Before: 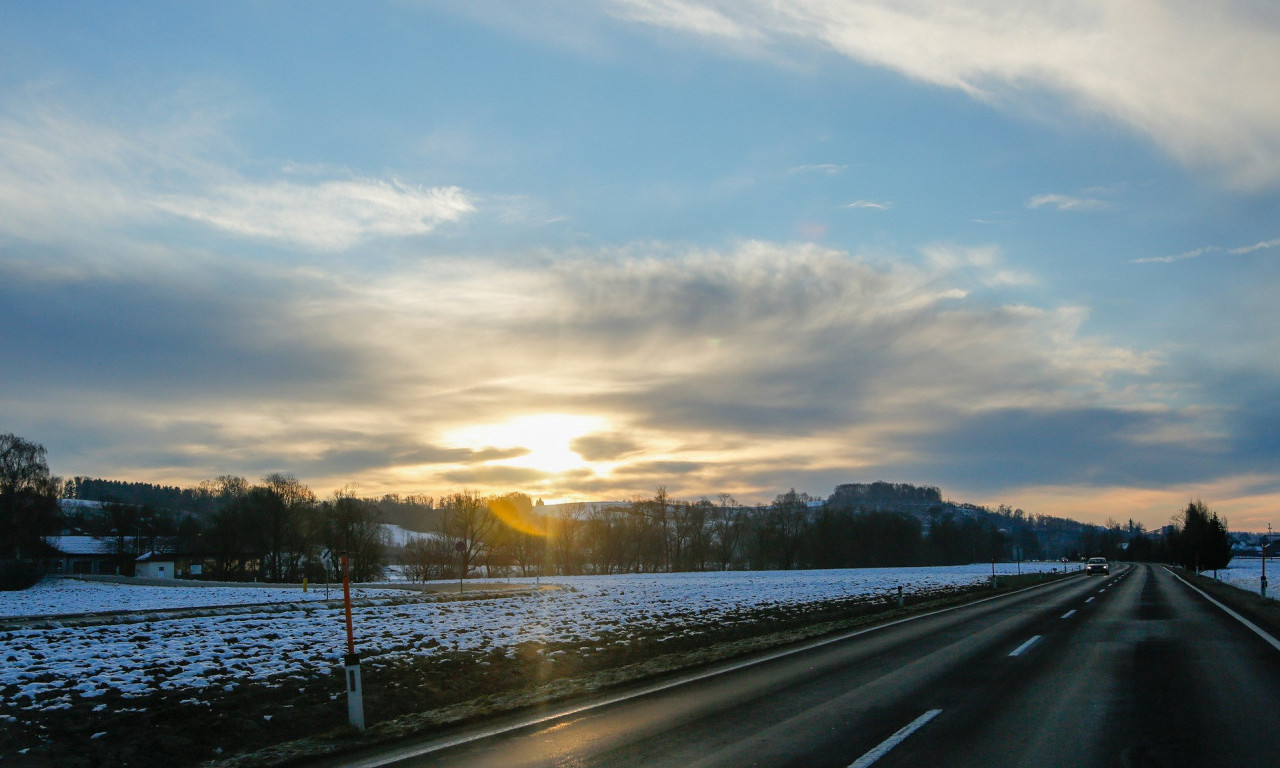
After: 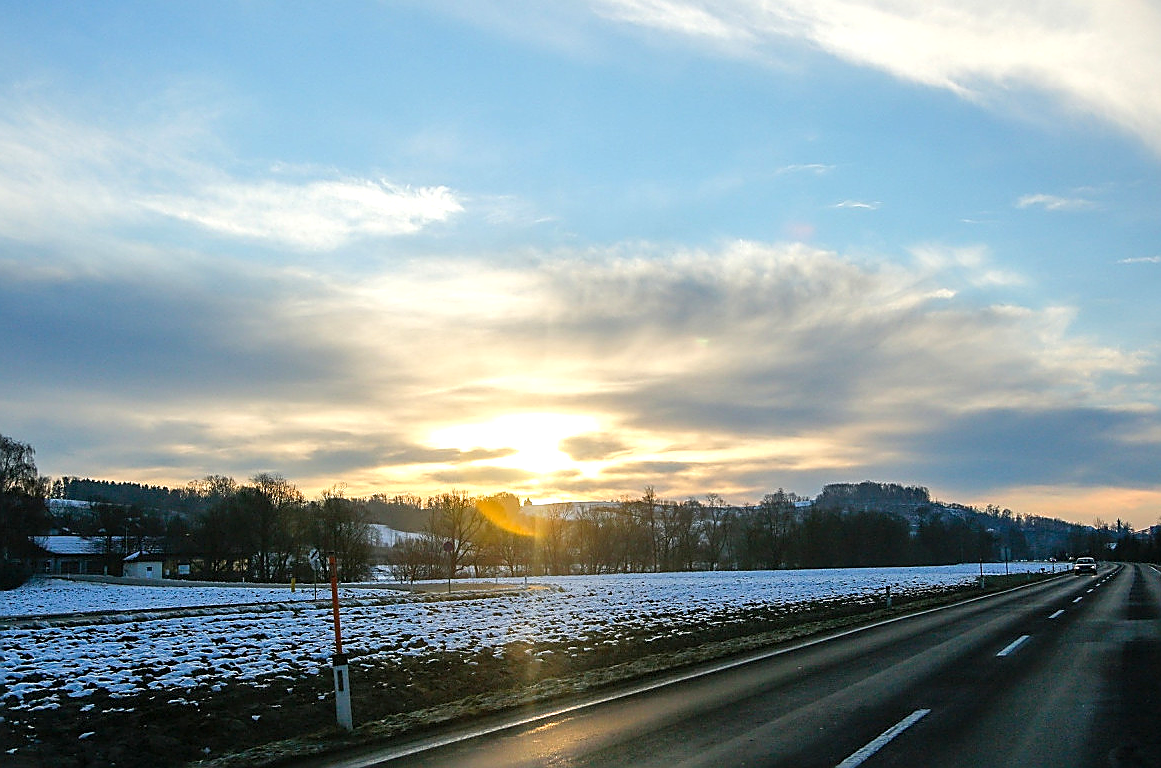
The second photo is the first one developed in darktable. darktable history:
exposure: black level correction 0.001, exposure 0.5 EV, compensate highlight preservation false
crop and rotate: left 1.014%, right 8.269%
sharpen: radius 1.404, amount 1.263, threshold 0.623
